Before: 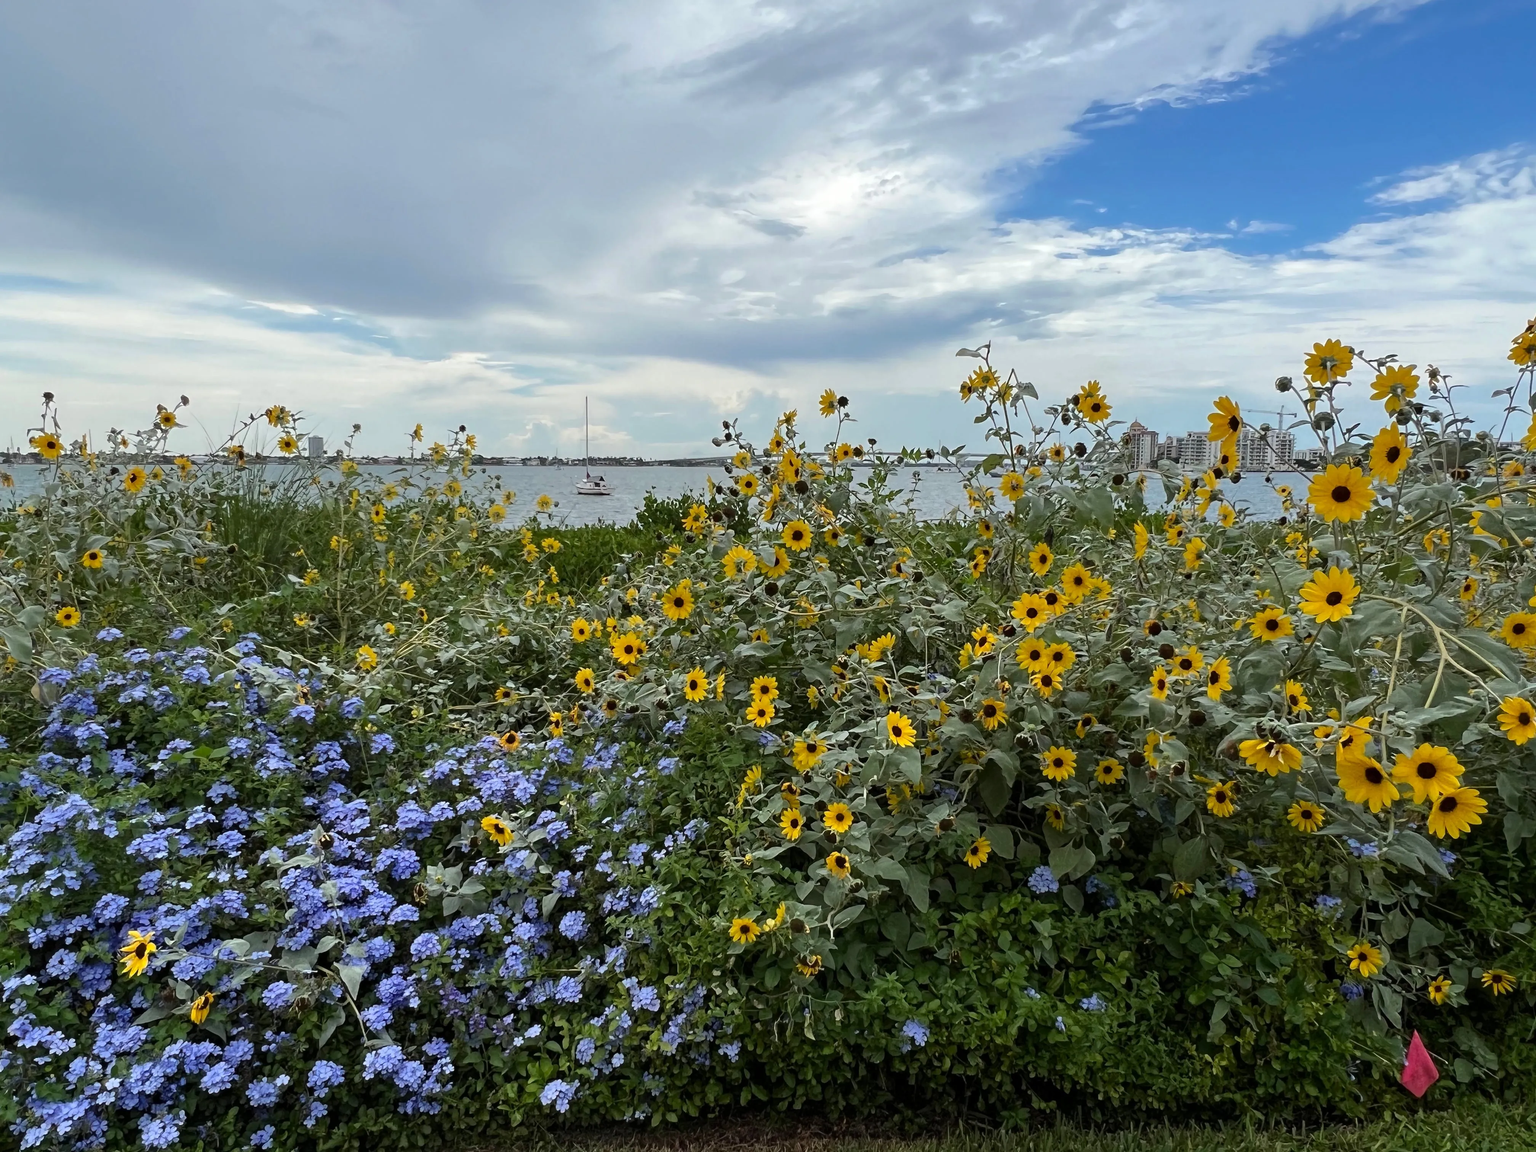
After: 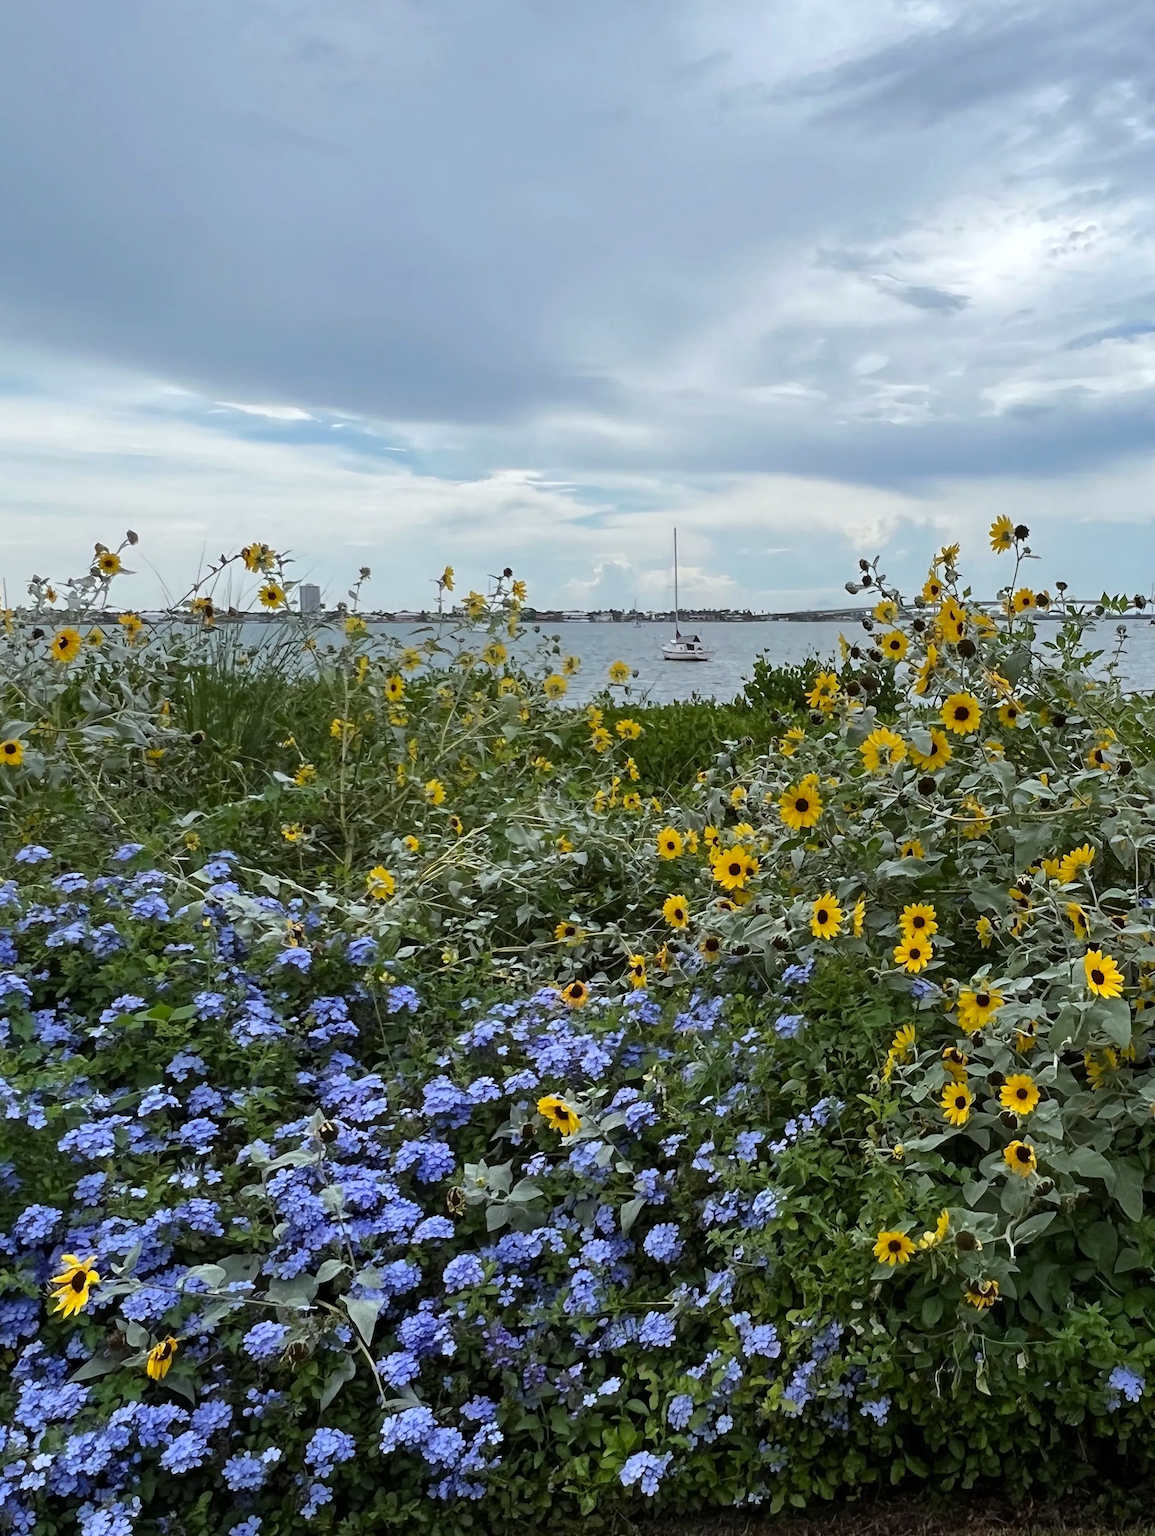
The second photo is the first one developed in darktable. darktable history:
rotate and perspective: rotation -0.45°, automatic cropping original format, crop left 0.008, crop right 0.992, crop top 0.012, crop bottom 0.988
crop: left 5.114%, right 38.589%
white balance: red 0.98, blue 1.034
